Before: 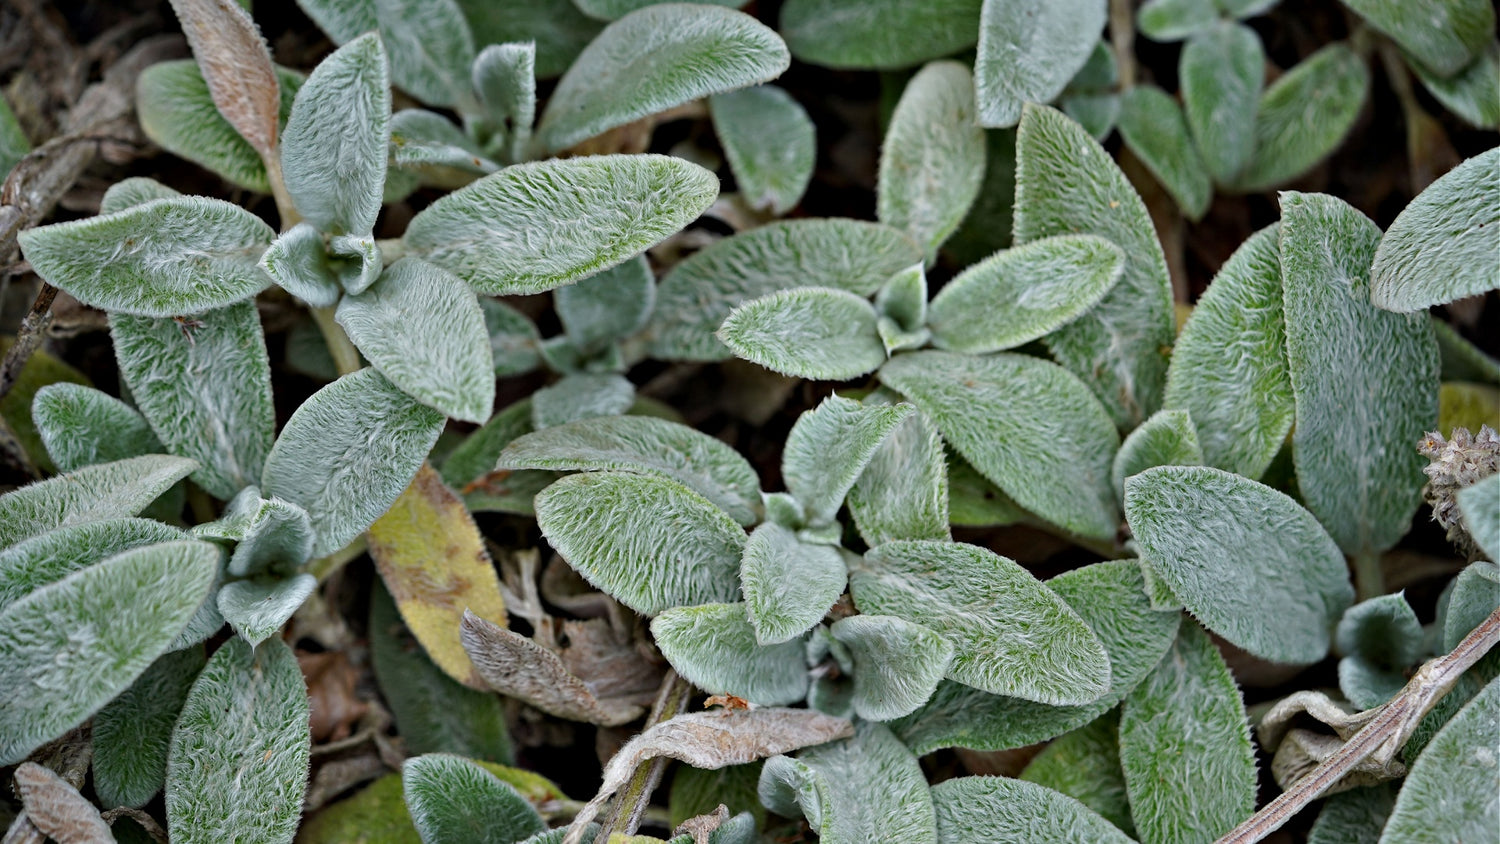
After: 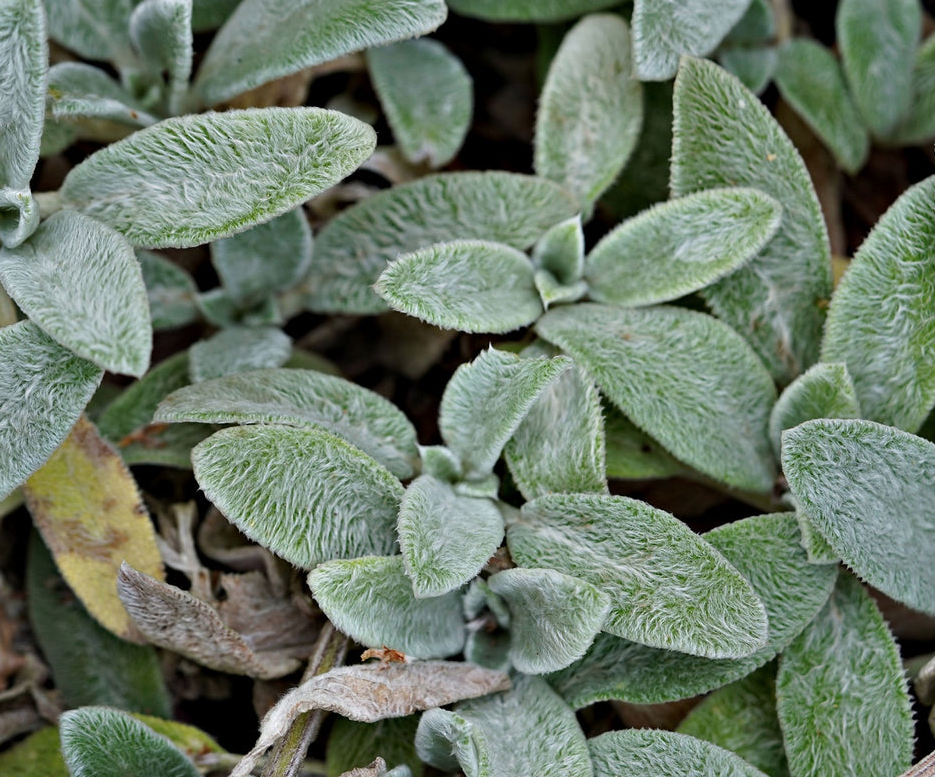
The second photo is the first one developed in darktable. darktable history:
crop and rotate: left 22.918%, top 5.629%, right 14.711%, bottom 2.247%
contrast brightness saturation: saturation -0.05
